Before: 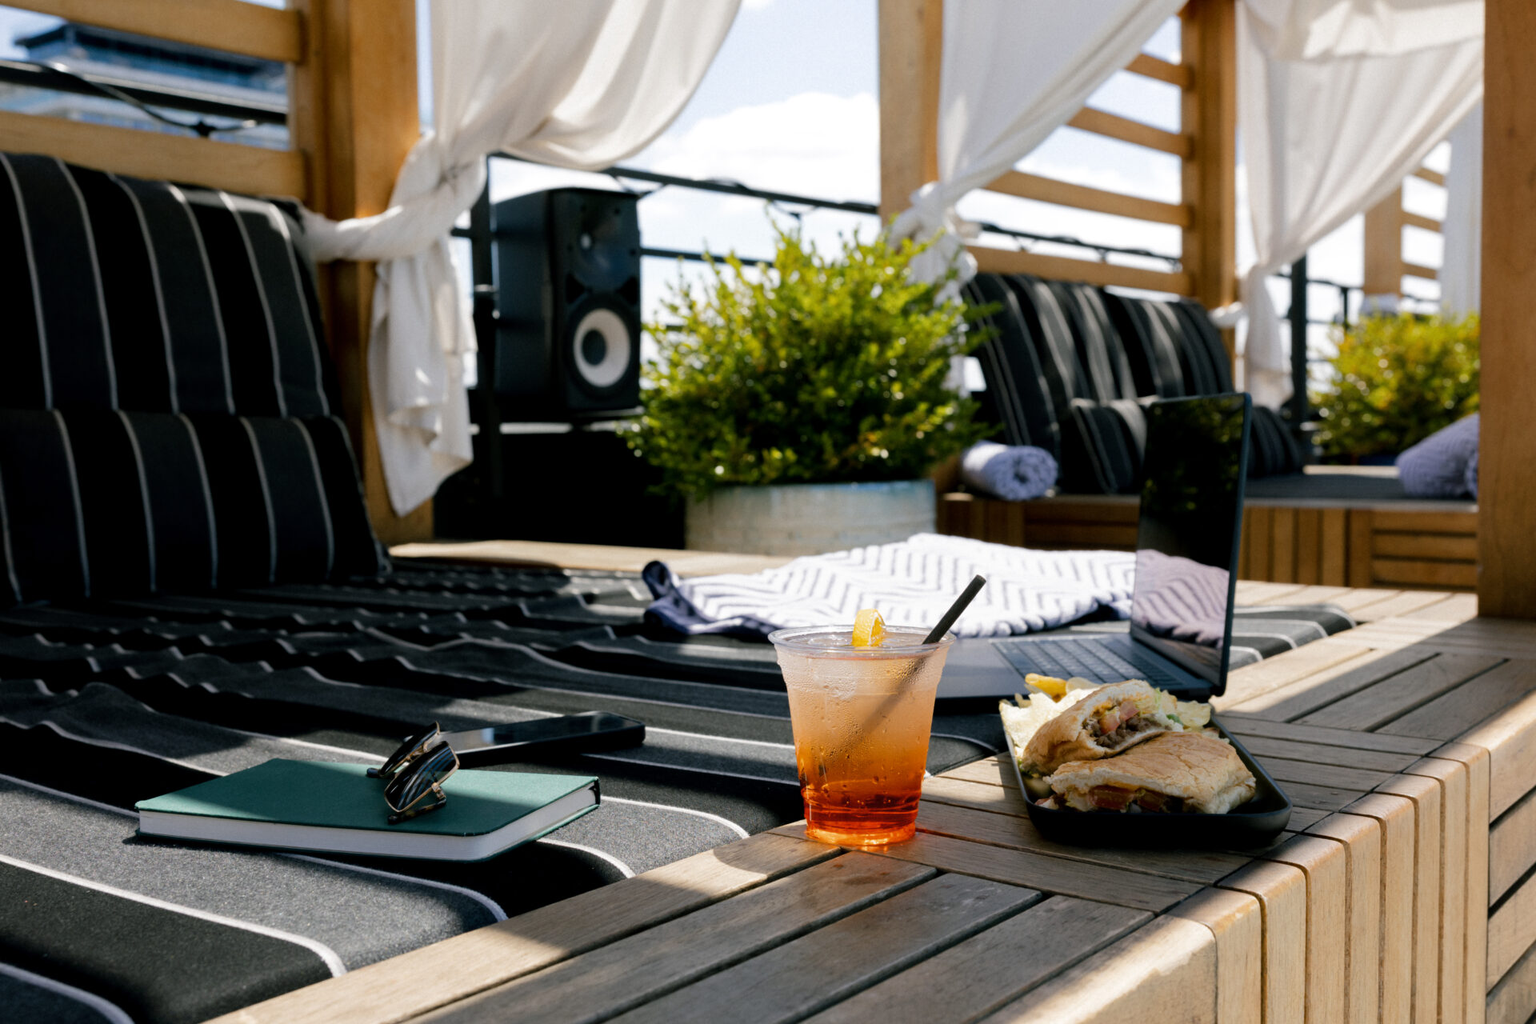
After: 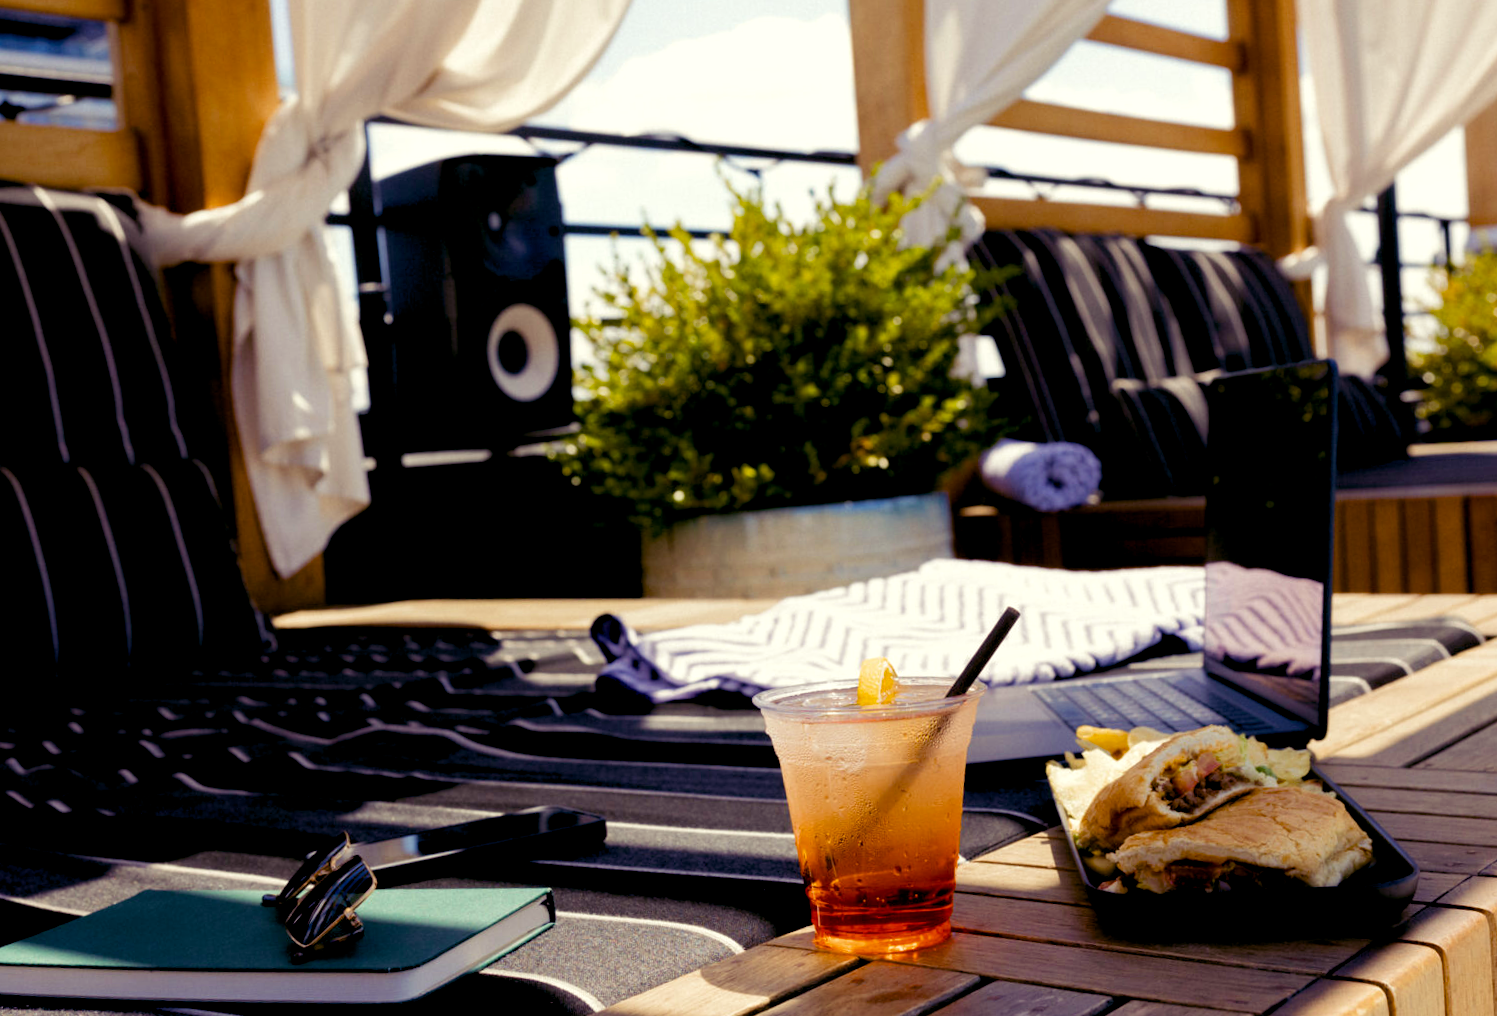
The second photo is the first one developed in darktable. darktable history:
rotate and perspective: rotation -3.52°, crop left 0.036, crop right 0.964, crop top 0.081, crop bottom 0.919
color balance rgb: shadows lift › luminance -21.66%, shadows lift › chroma 8.98%, shadows lift › hue 283.37°, power › chroma 1.05%, power › hue 25.59°, highlights gain › luminance 6.08%, highlights gain › chroma 2.55%, highlights gain › hue 90°, global offset › luminance -0.87%, perceptual saturation grading › global saturation 25%, perceptual saturation grading › highlights -28.39%, perceptual saturation grading › shadows 33.98%
crop: left 9.929%, top 3.475%, right 9.188%, bottom 9.529%
velvia: on, module defaults
